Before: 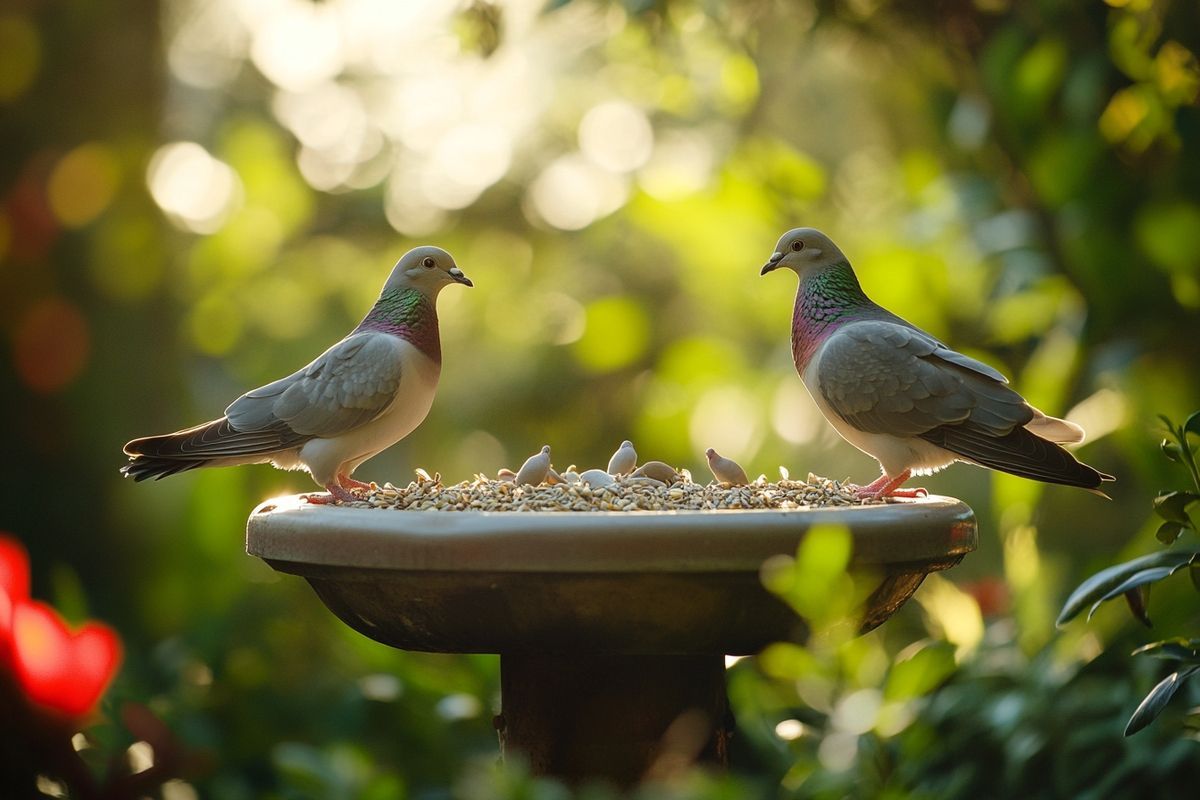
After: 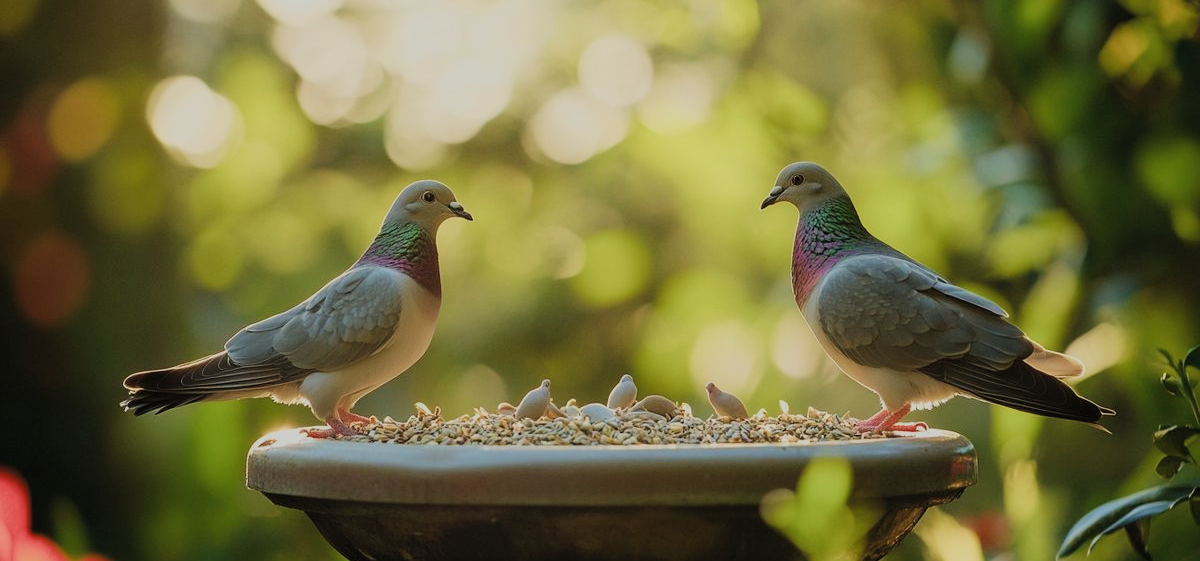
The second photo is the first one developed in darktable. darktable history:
velvia: on, module defaults
filmic rgb: black relative exposure -7.65 EV, white relative exposure 4.56 EV, threshold 3 EV, hardness 3.61, color science v5 (2021), contrast in shadows safe, contrast in highlights safe, enable highlight reconstruction true
crop and rotate: top 8.461%, bottom 21.384%
